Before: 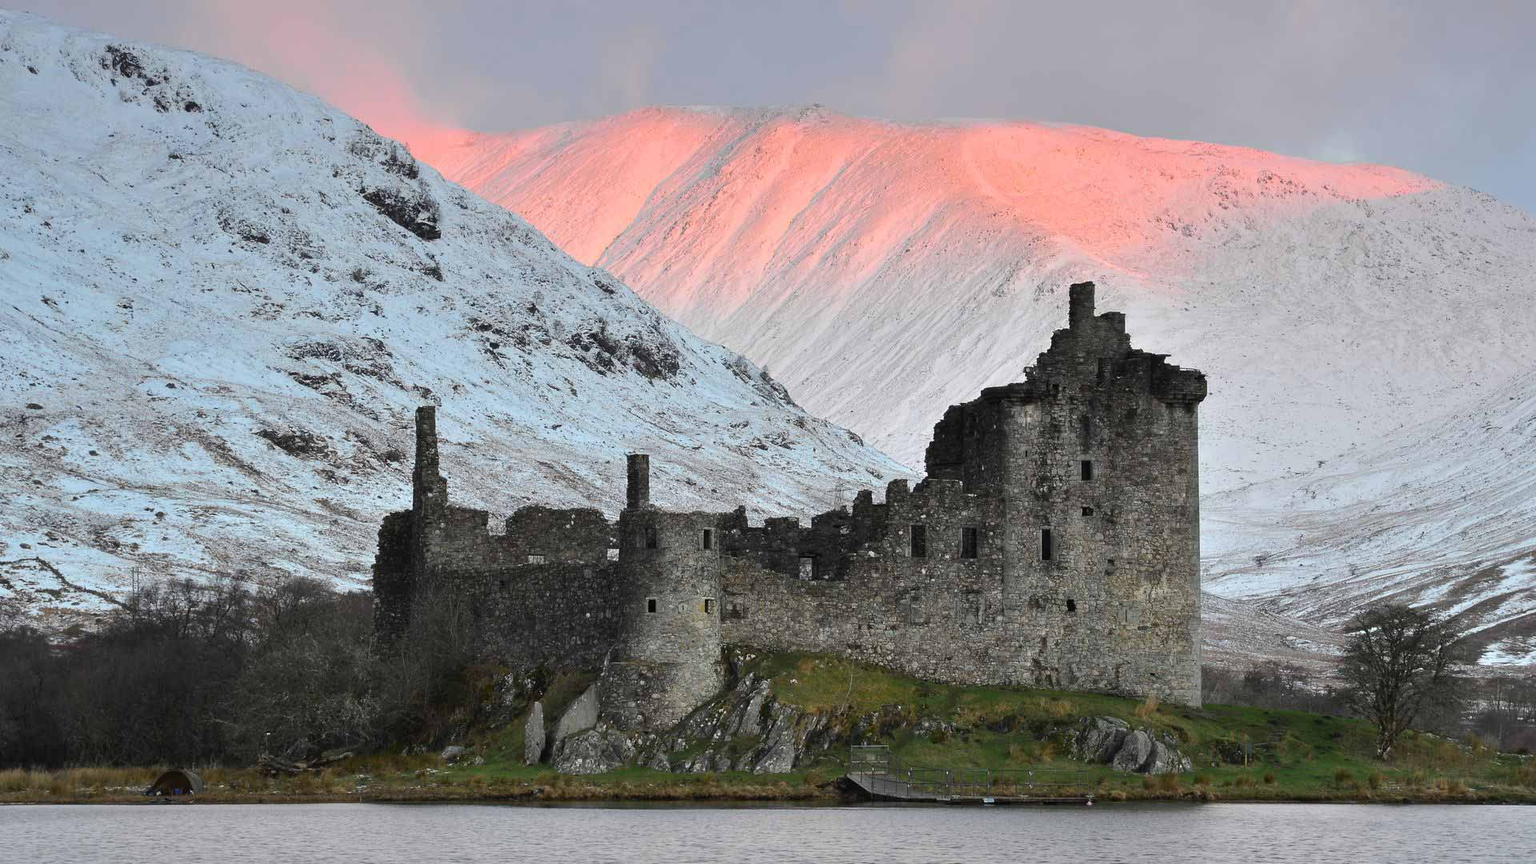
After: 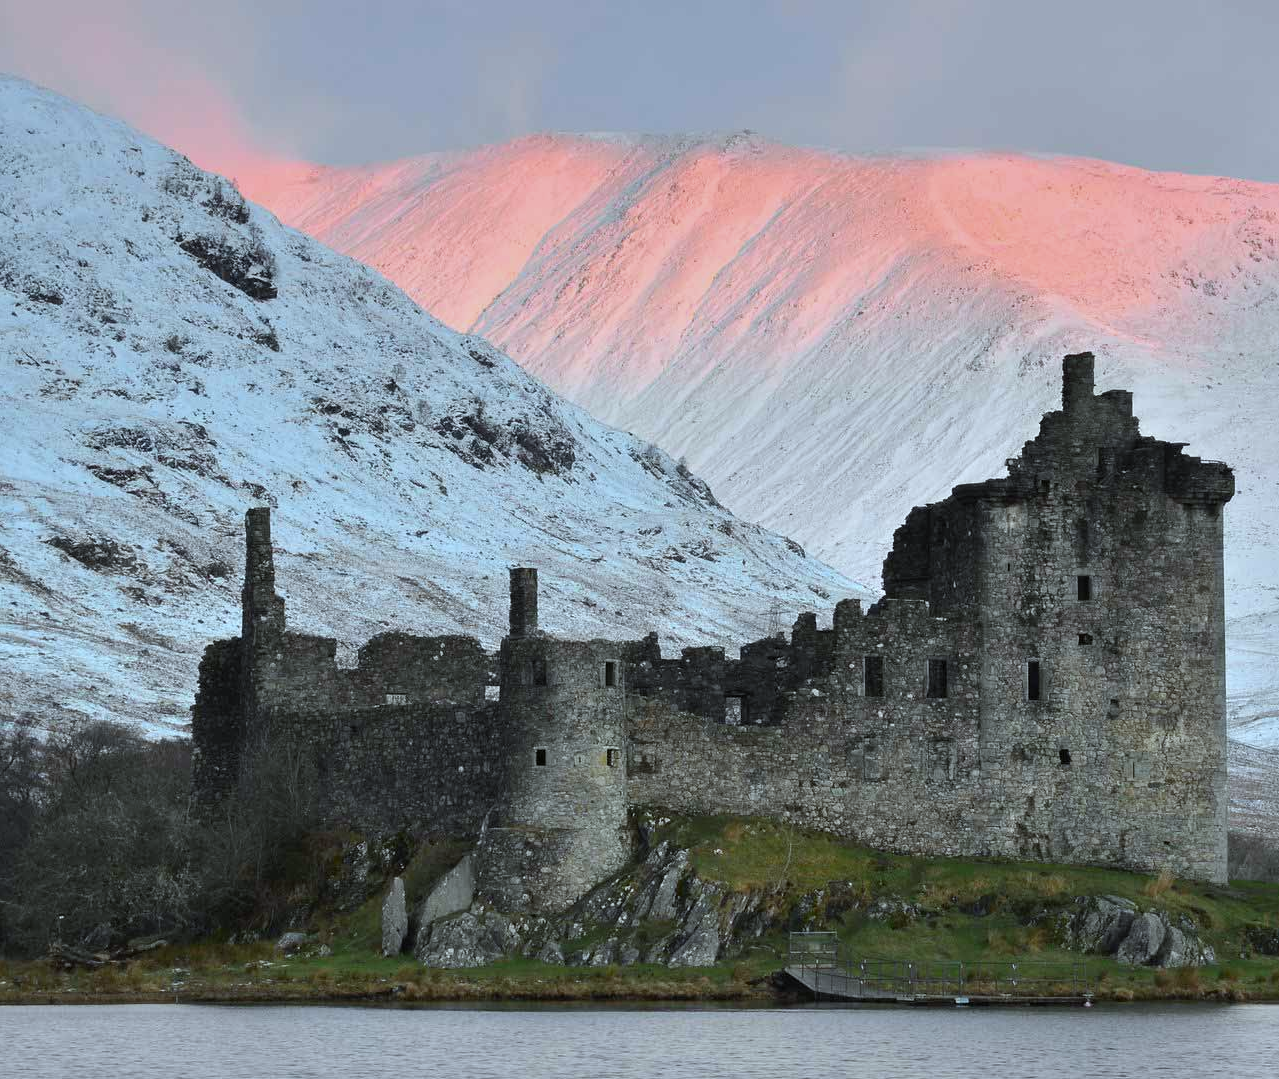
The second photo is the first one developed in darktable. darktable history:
white balance: red 0.925, blue 1.046
crop and rotate: left 14.292%, right 19.041%
